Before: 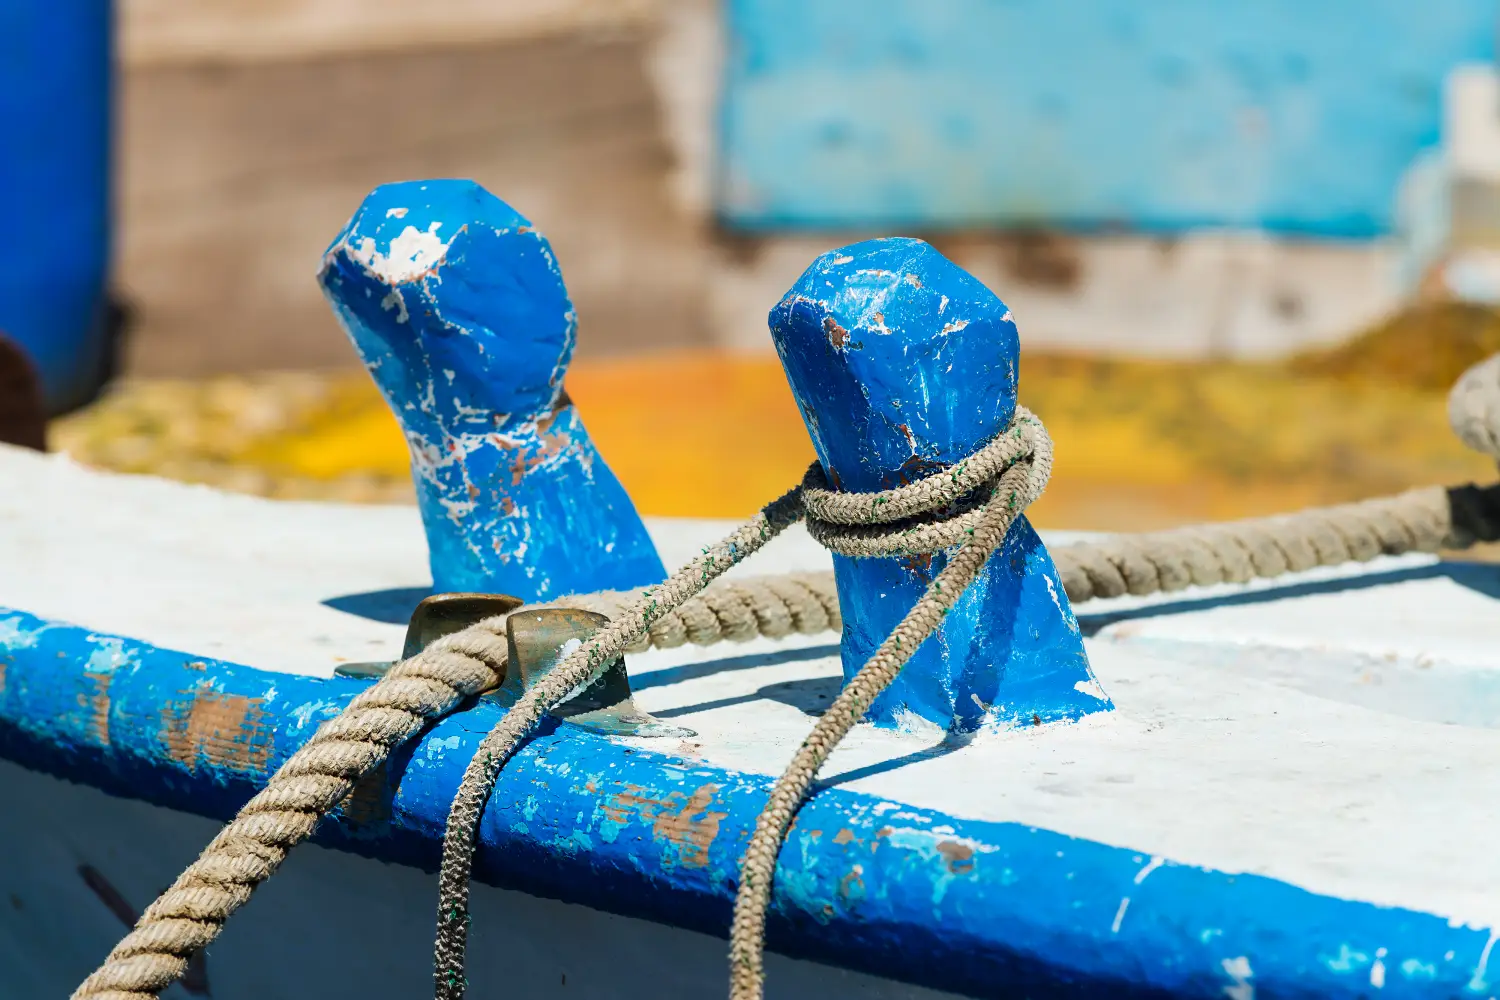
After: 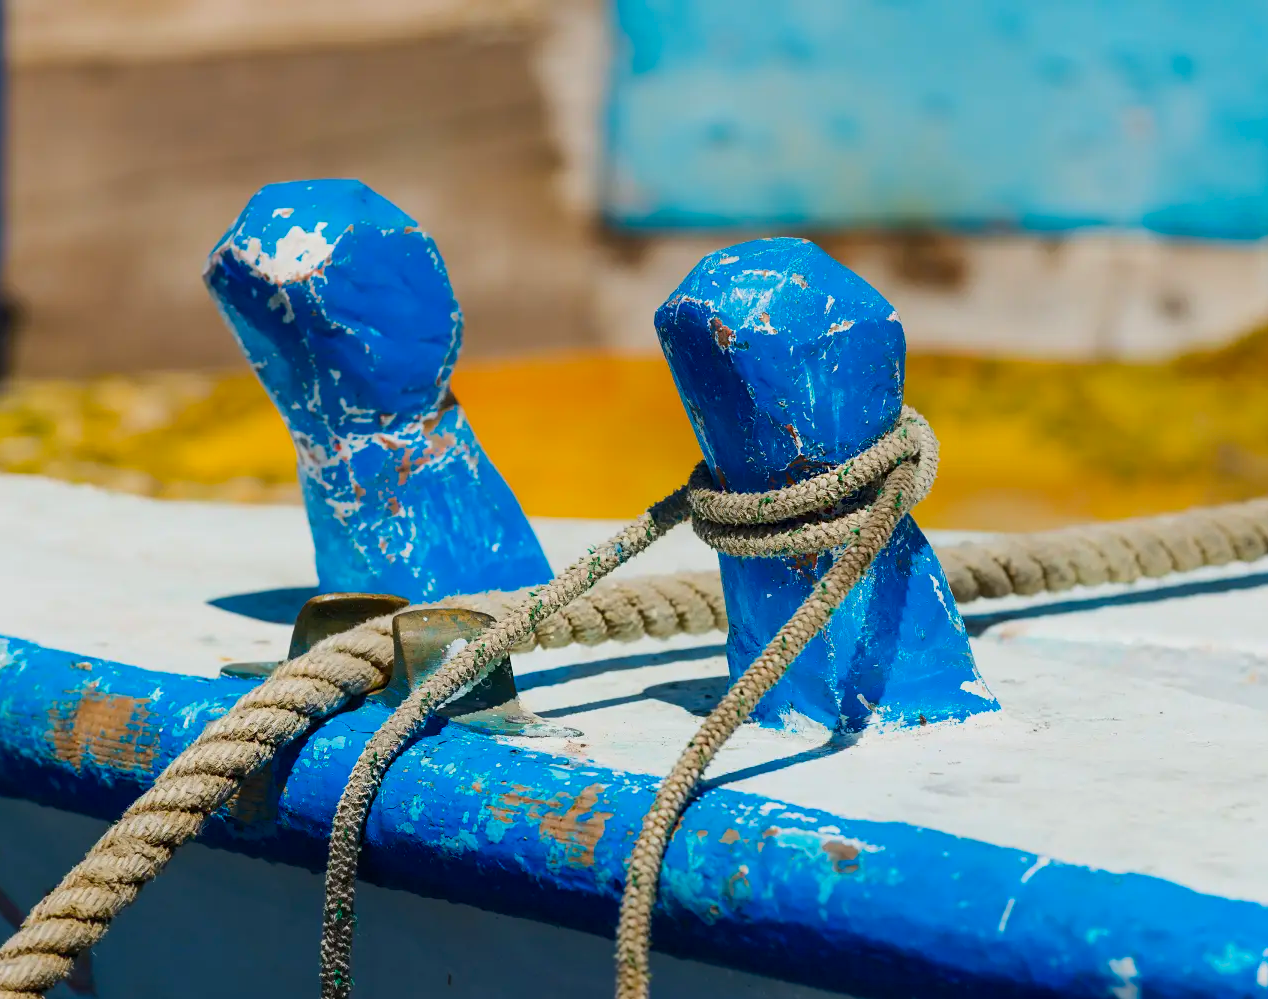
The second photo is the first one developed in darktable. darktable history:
crop: left 7.658%, right 7.79%
tone equalizer: -8 EV 0.213 EV, -7 EV 0.443 EV, -6 EV 0.437 EV, -5 EV 0.254 EV, -3 EV -0.279 EV, -2 EV -0.441 EV, -1 EV -0.411 EV, +0 EV -0.267 EV
color balance rgb: perceptual saturation grading › global saturation 25.314%, global vibrance 14.469%
